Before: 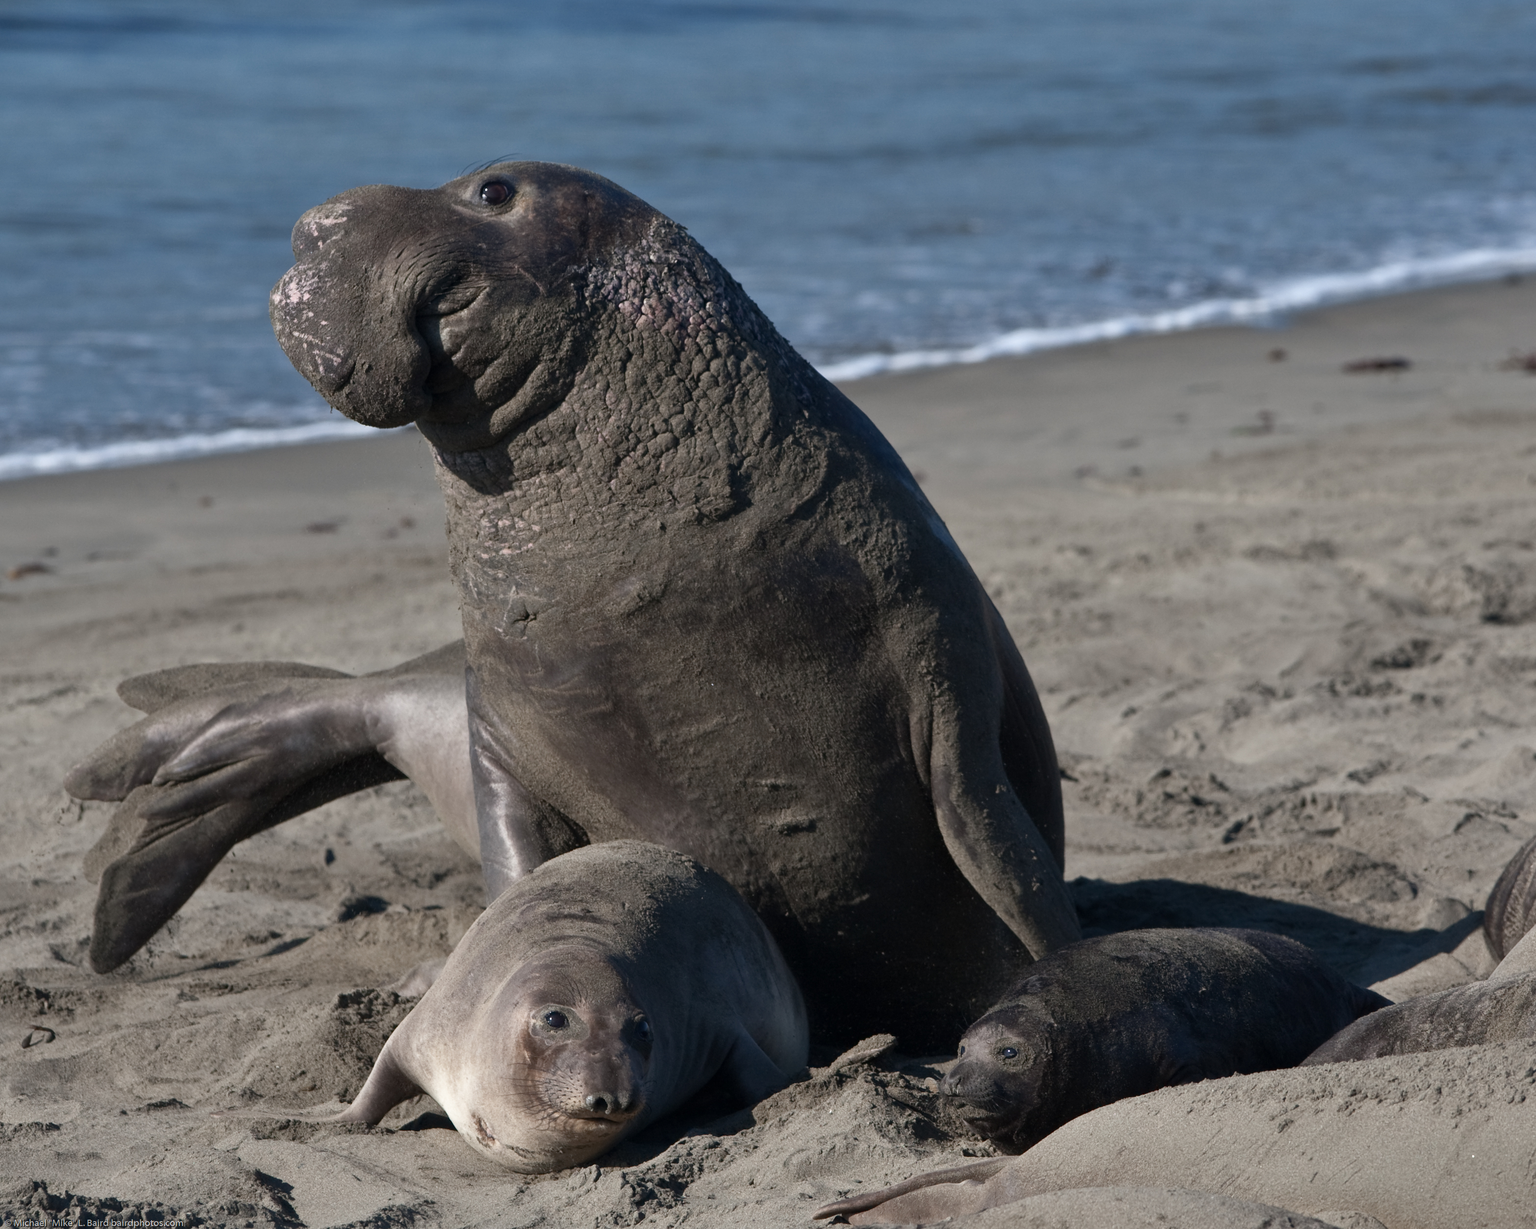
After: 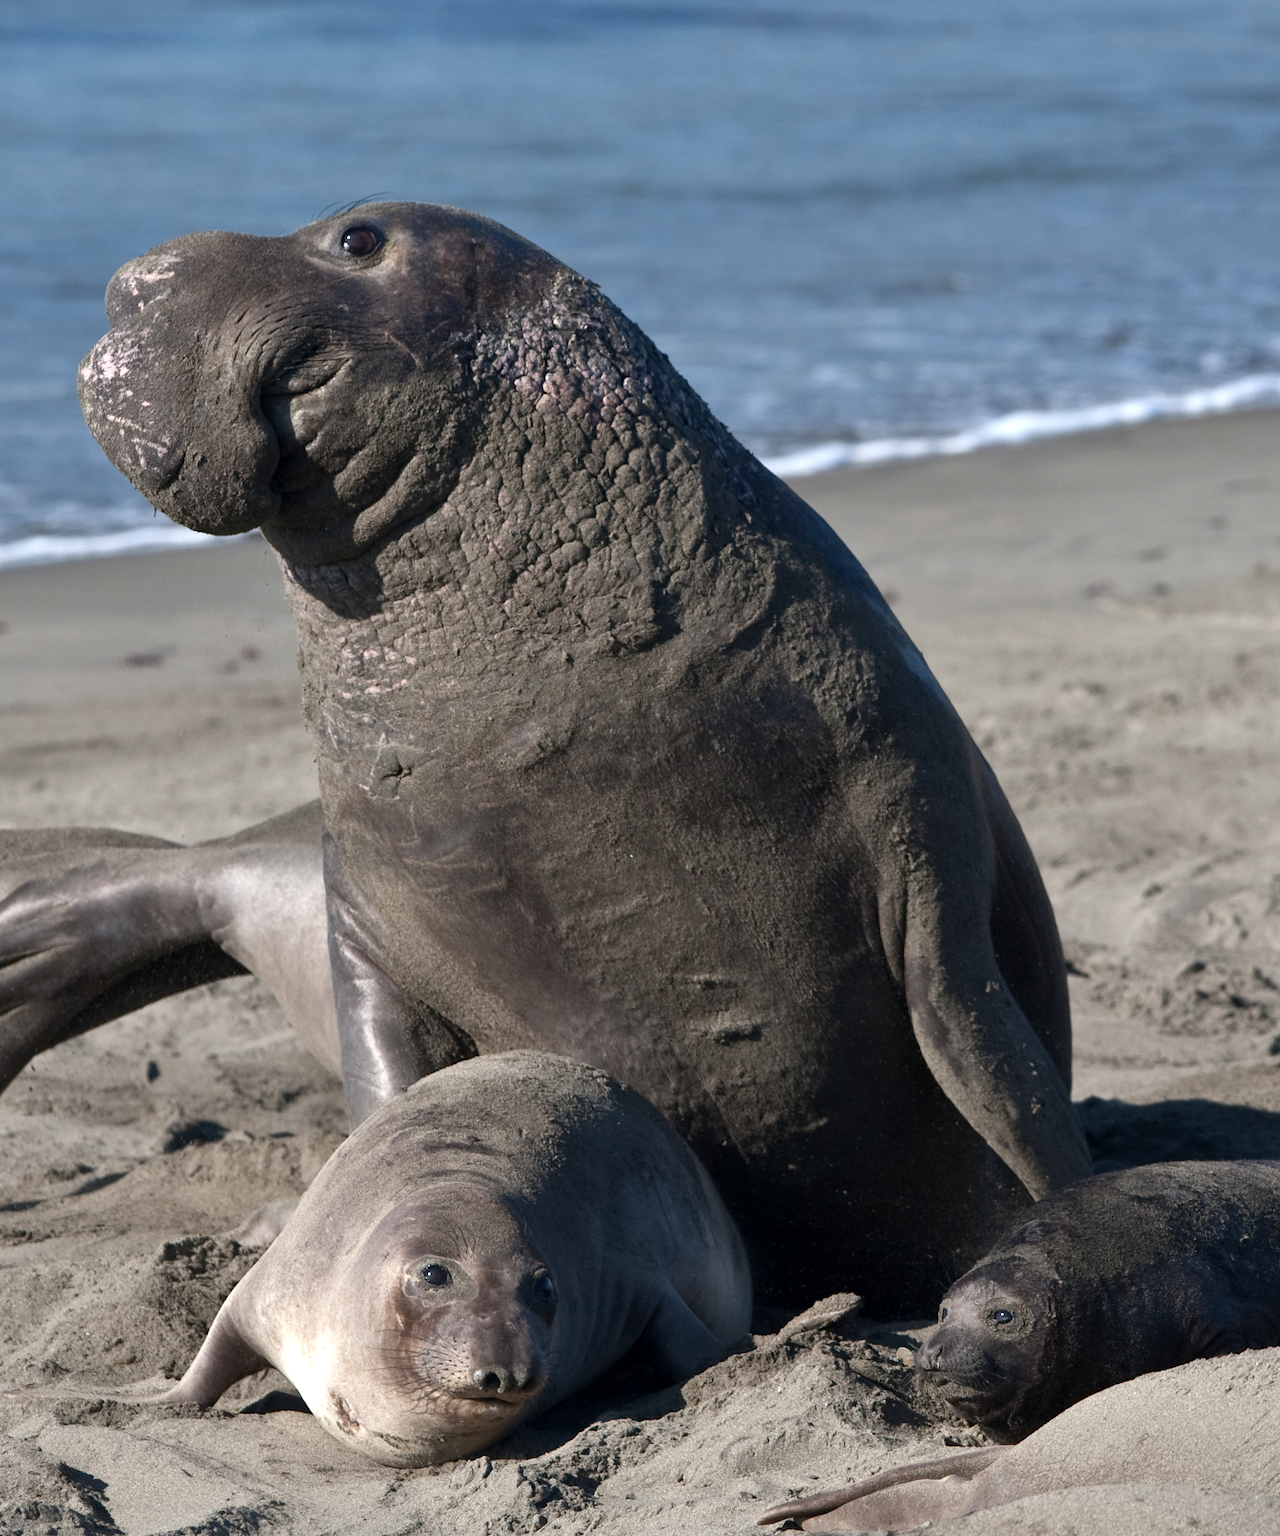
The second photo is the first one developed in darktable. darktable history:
crop and rotate: left 13.537%, right 19.796%
exposure: black level correction 0.001, exposure 0.5 EV, compensate exposure bias true, compensate highlight preservation false
